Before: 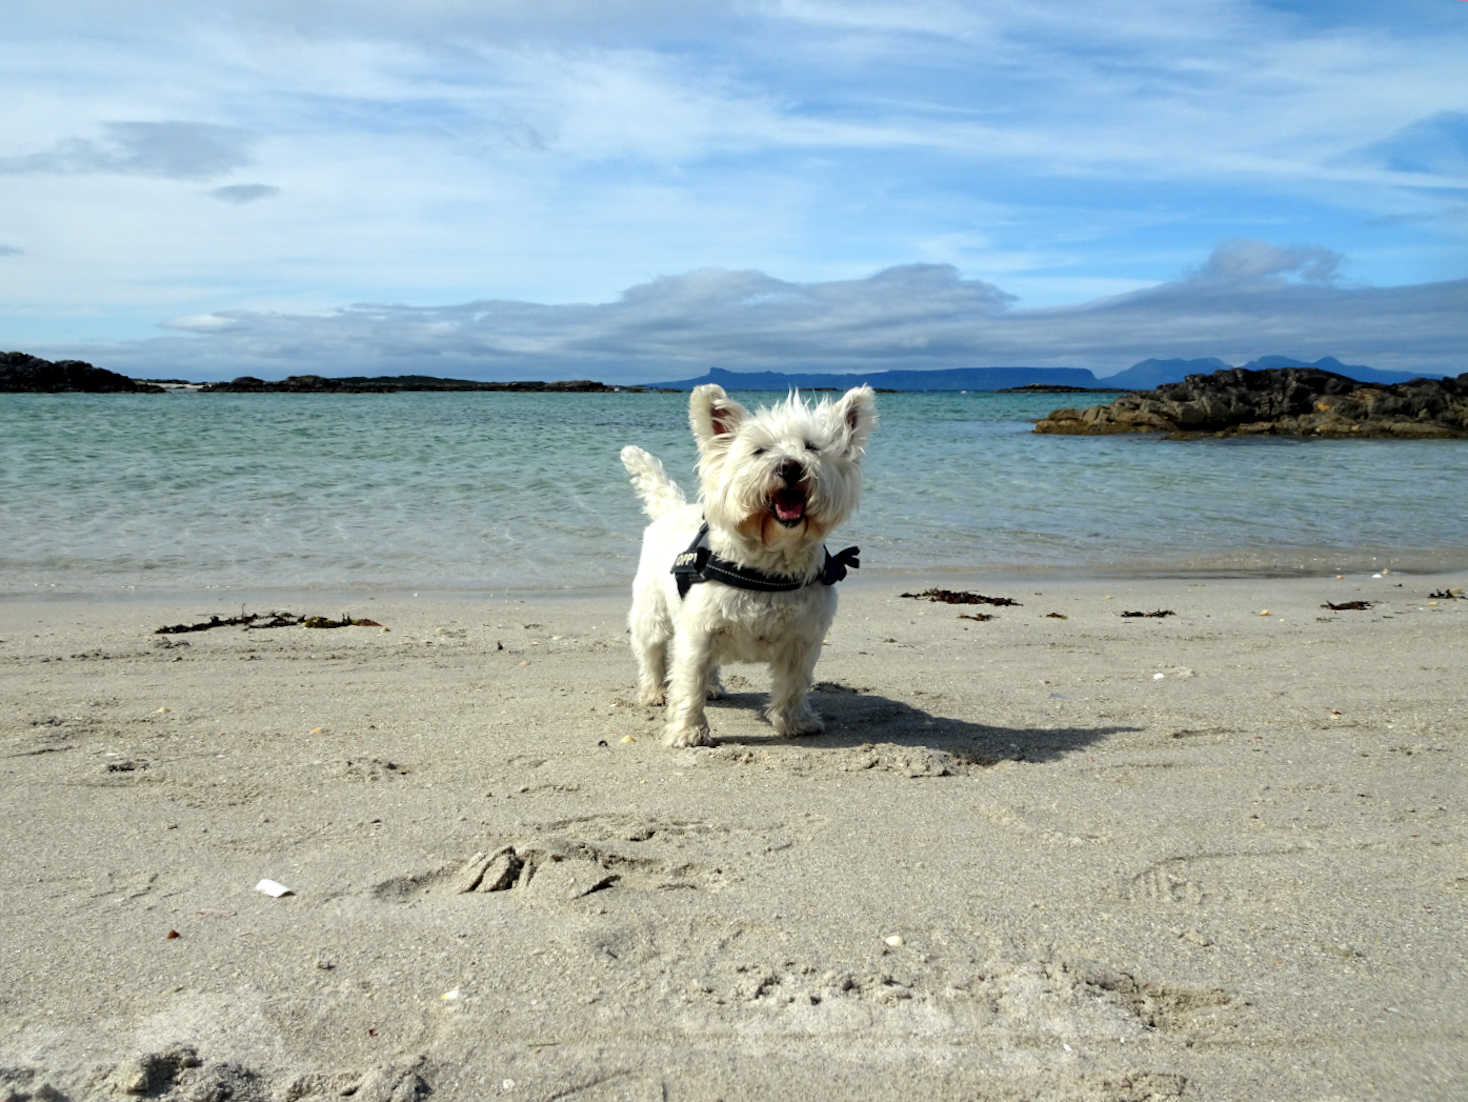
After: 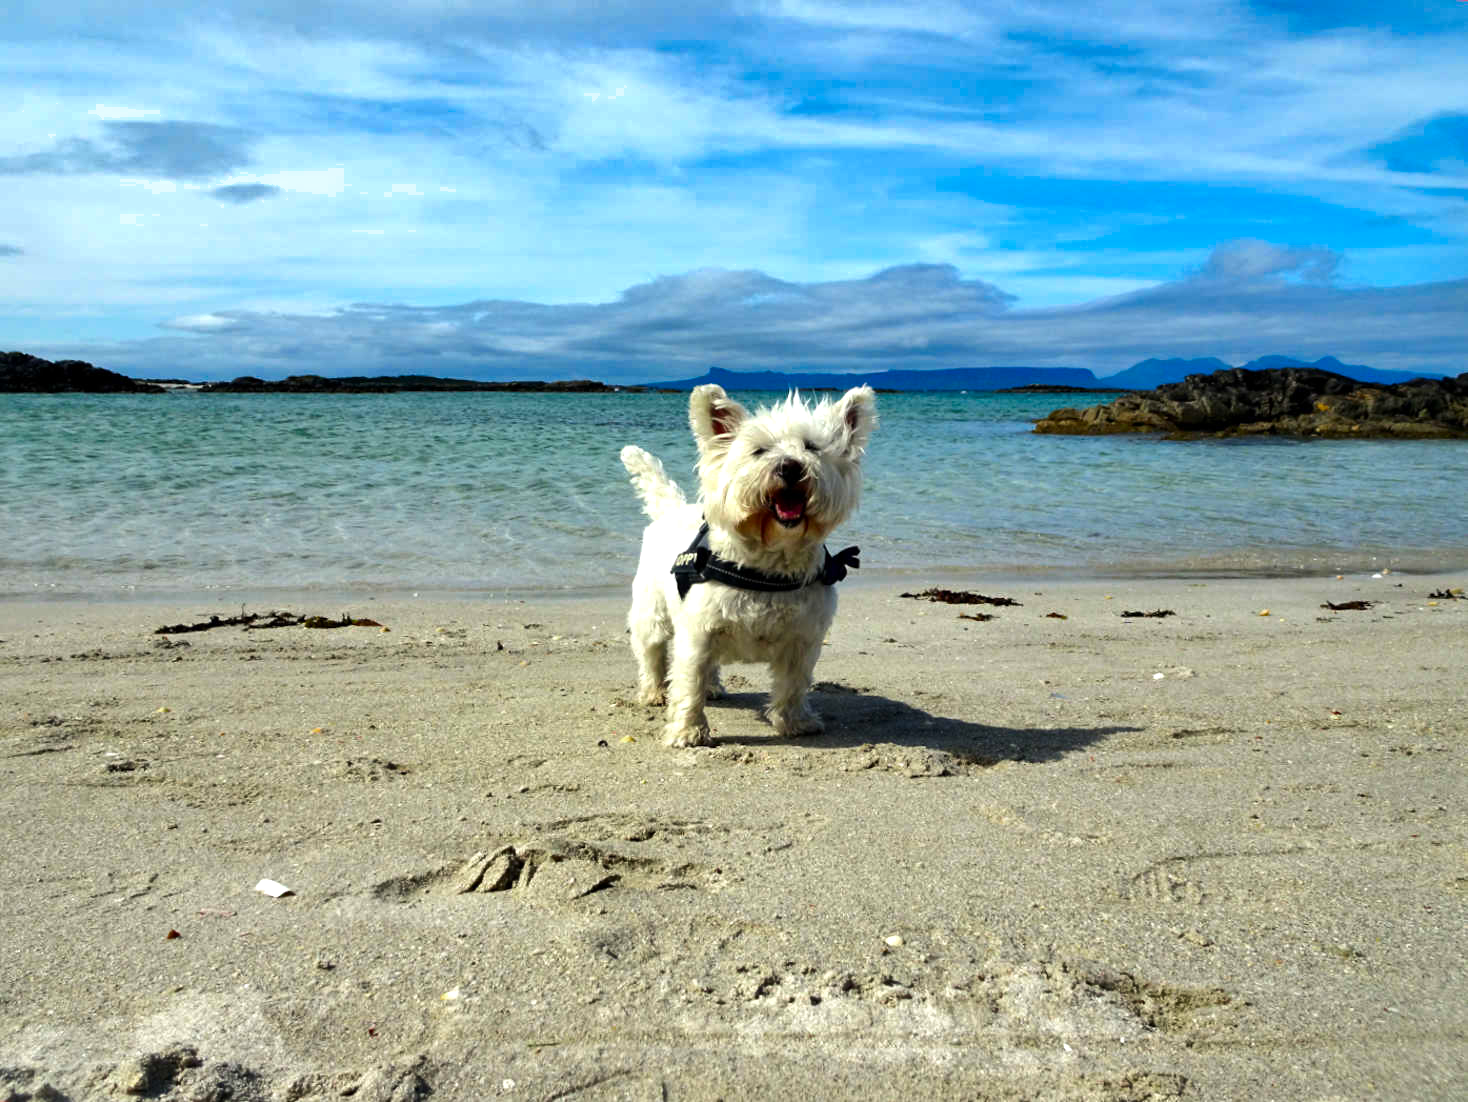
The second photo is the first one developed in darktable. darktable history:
color zones: curves: ch0 [(0, 0.425) (0.143, 0.422) (0.286, 0.42) (0.429, 0.419) (0.571, 0.419) (0.714, 0.42) (0.857, 0.422) (1, 0.425)]; ch1 [(0, 0.666) (0.143, 0.669) (0.286, 0.671) (0.429, 0.67) (0.571, 0.67) (0.714, 0.67) (0.857, 0.67) (1, 0.666)]
tone equalizer: -8 EV -0.427 EV, -7 EV -0.385 EV, -6 EV -0.37 EV, -5 EV -0.259 EV, -3 EV 0.251 EV, -2 EV 0.34 EV, -1 EV 0.388 EV, +0 EV 0.404 EV, edges refinement/feathering 500, mask exposure compensation -1.57 EV, preserve details no
shadows and highlights: white point adjustment 0.05, soften with gaussian
